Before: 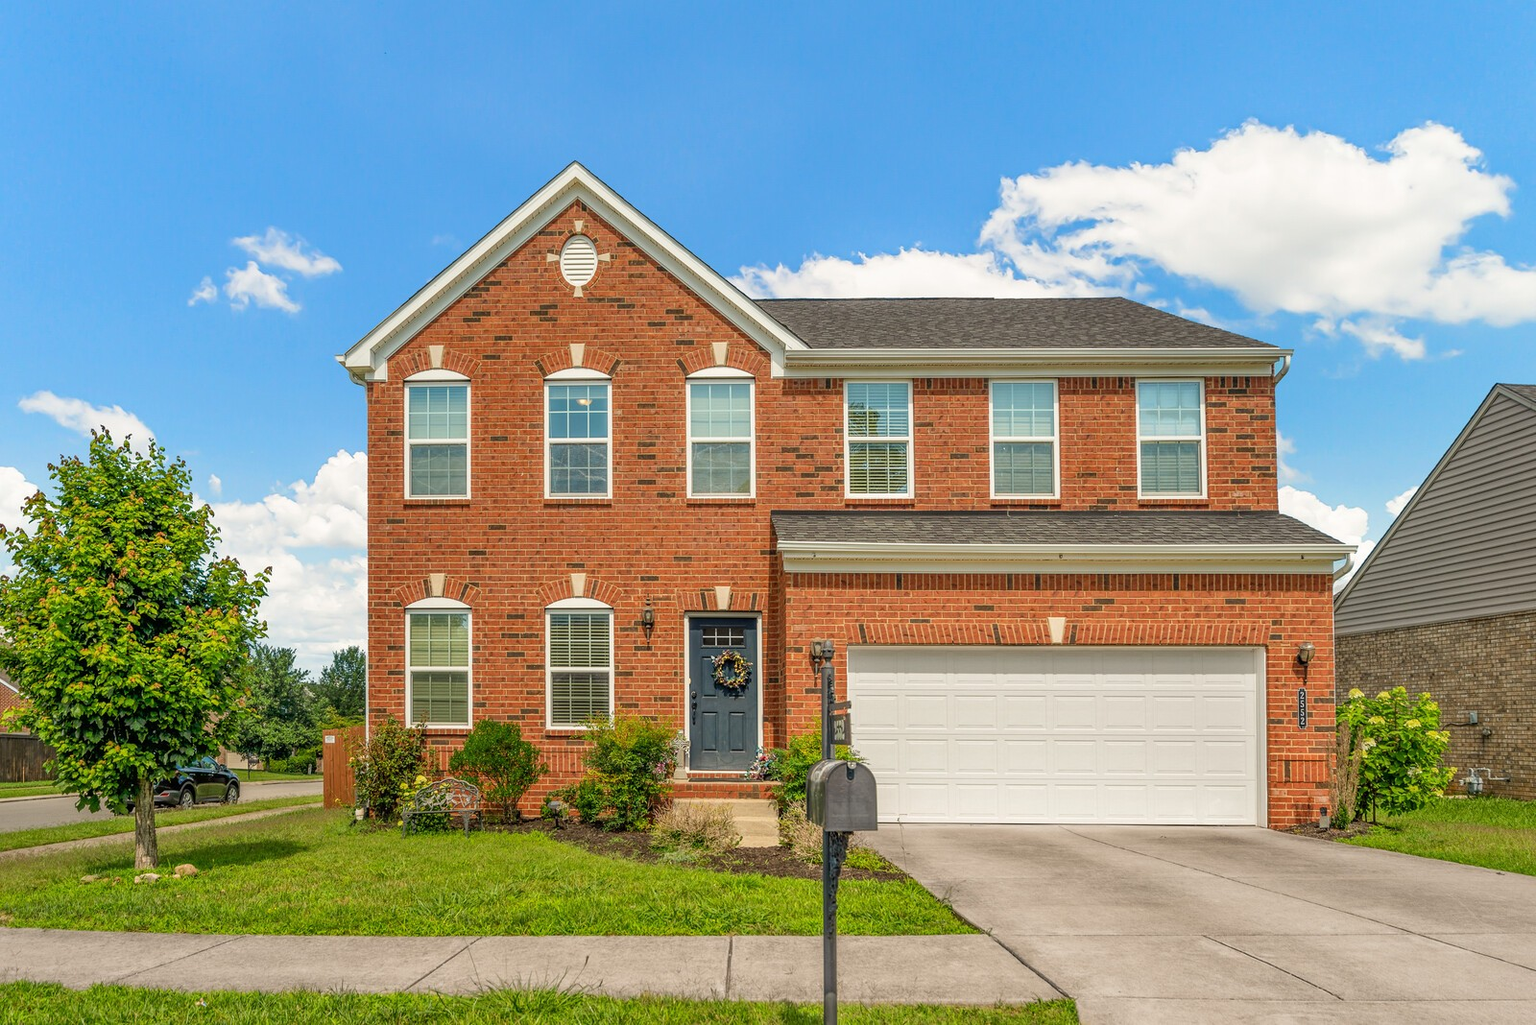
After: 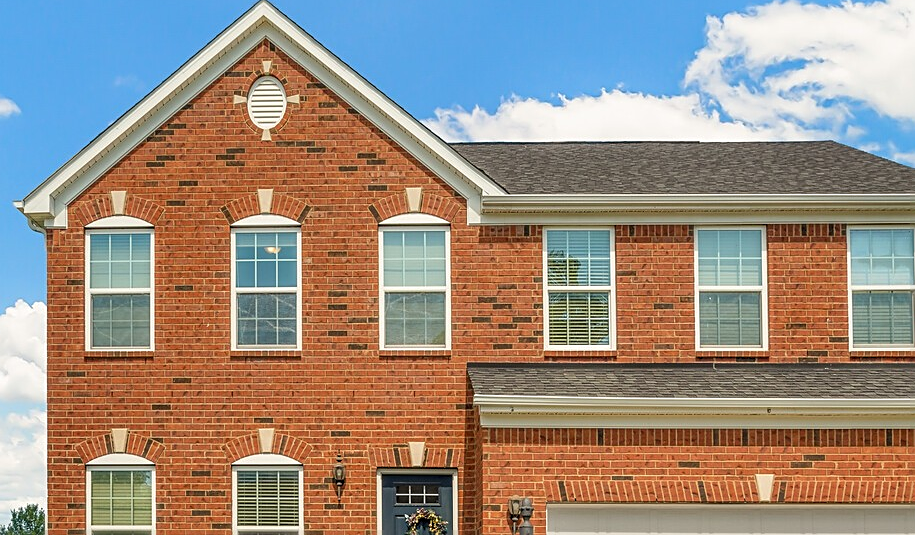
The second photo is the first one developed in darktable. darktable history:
crop: left 21.013%, top 15.868%, right 21.785%, bottom 34.019%
levels: mode automatic, black 0.086%, levels [0.062, 0.494, 0.925]
sharpen: amount 0.488
